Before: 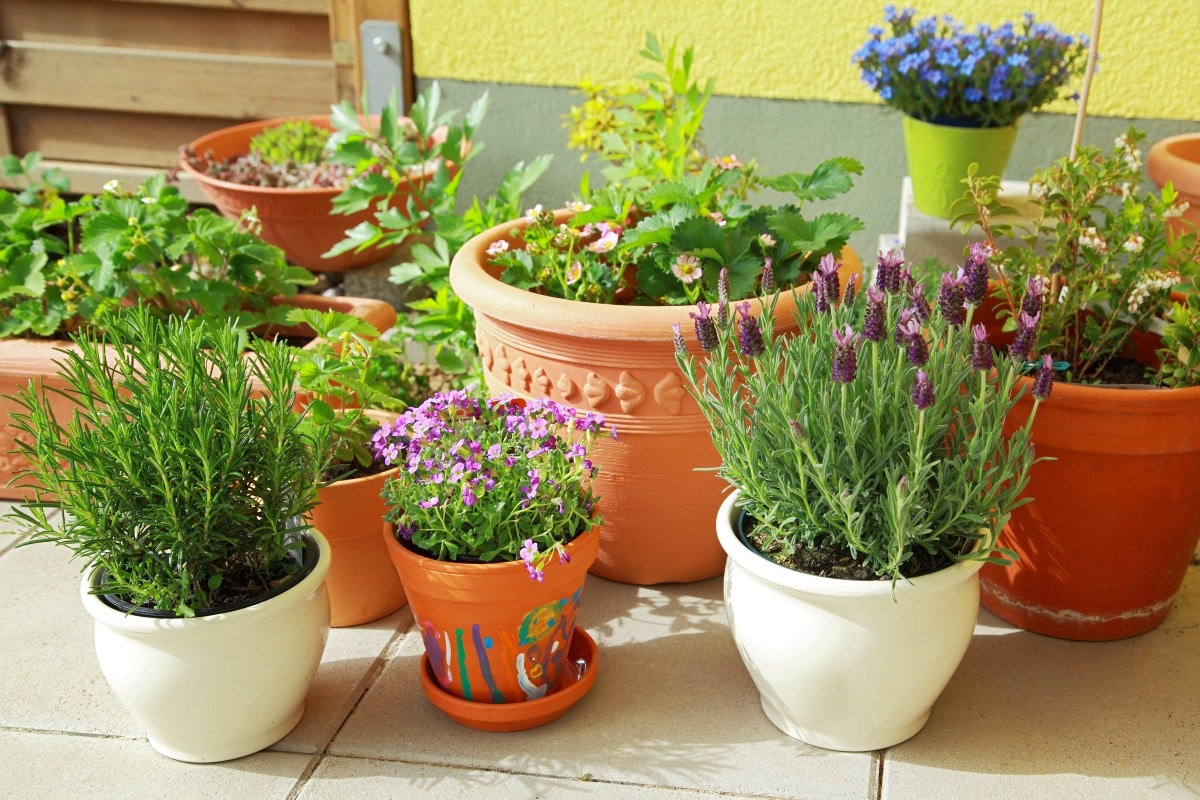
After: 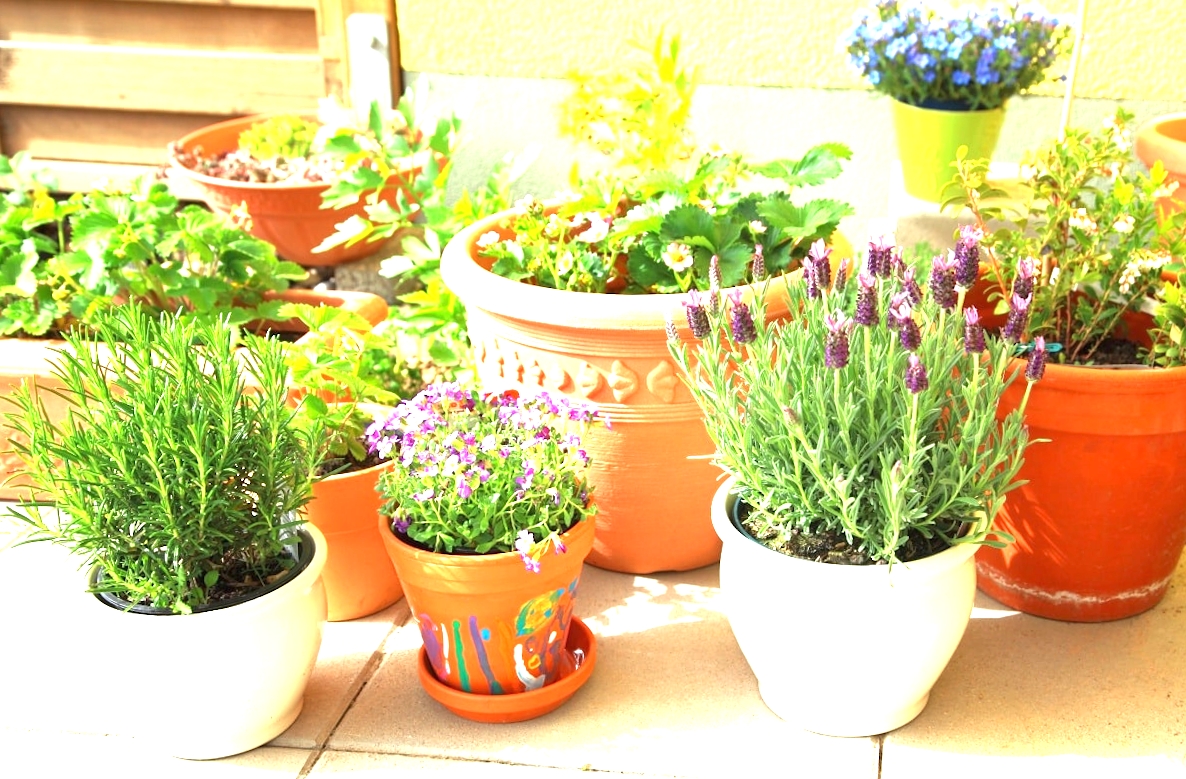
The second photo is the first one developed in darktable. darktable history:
exposure: black level correction 0, exposure 1.675 EV, compensate exposure bias true, compensate highlight preservation false
rotate and perspective: rotation -1°, crop left 0.011, crop right 0.989, crop top 0.025, crop bottom 0.975
